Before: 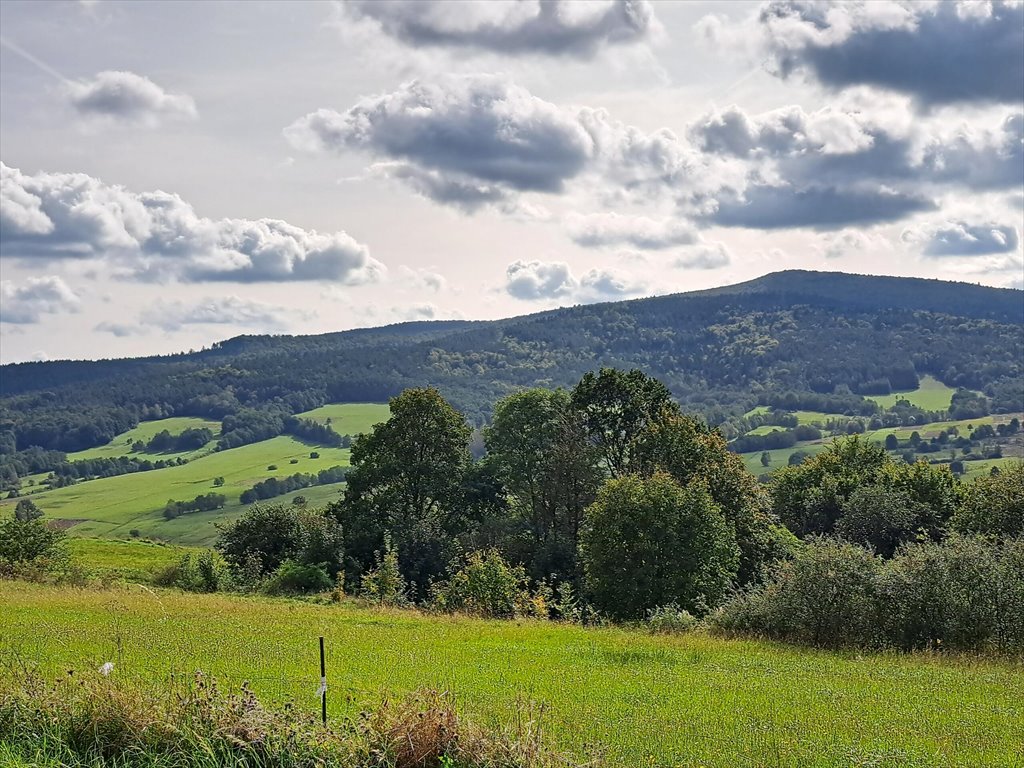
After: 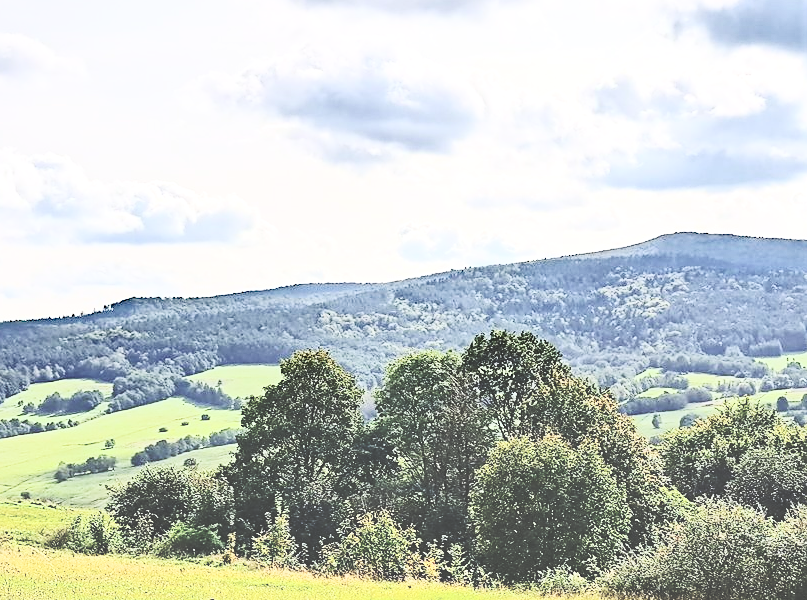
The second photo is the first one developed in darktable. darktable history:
sharpen: amount 0.218
crop and rotate: left 10.683%, top 5.054%, right 10.473%, bottom 16.764%
contrast brightness saturation: contrast 0.433, brightness 0.55, saturation -0.18
base curve: curves: ch0 [(0, 0.024) (0.055, 0.065) (0.121, 0.166) (0.236, 0.319) (0.693, 0.726) (1, 1)], fusion 1, preserve colors none
local contrast: mode bilateral grid, contrast 99, coarseness 99, detail 89%, midtone range 0.2
tone equalizer: edges refinement/feathering 500, mask exposure compensation -1.57 EV, preserve details no
